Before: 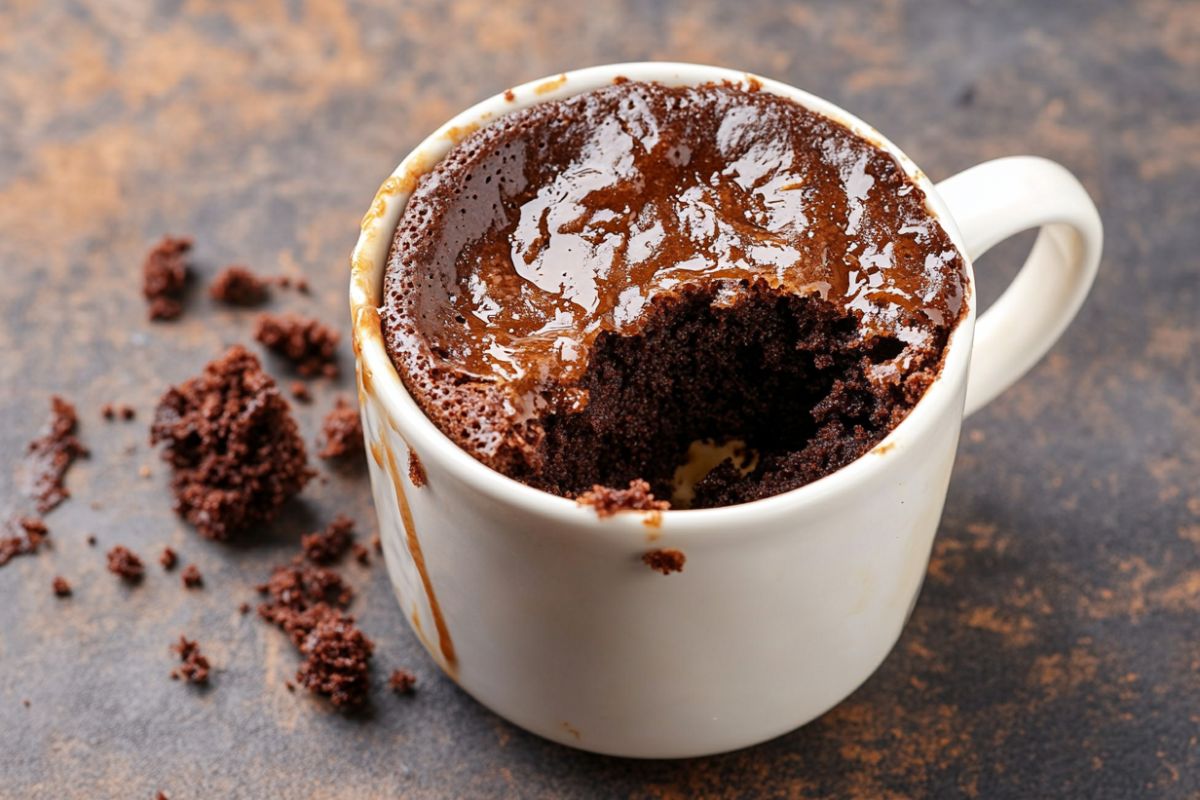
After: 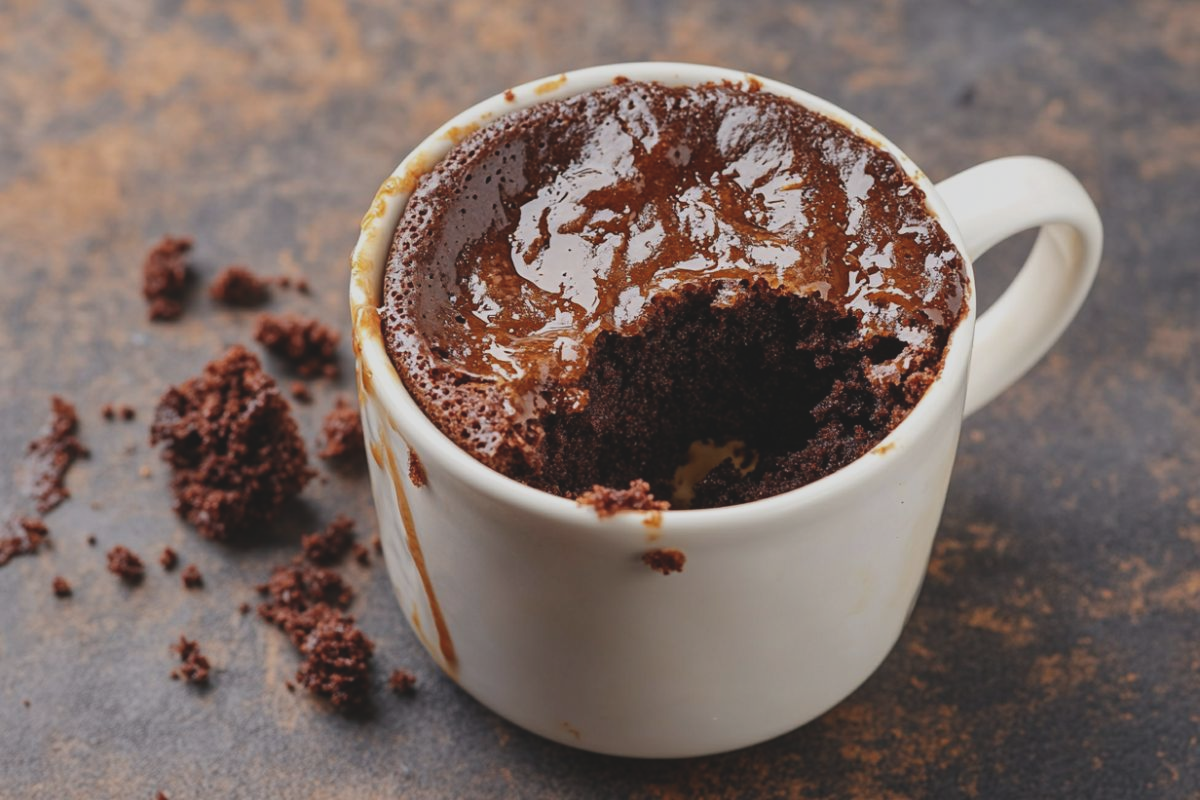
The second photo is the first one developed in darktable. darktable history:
exposure: black level correction -0.015, exposure -0.498 EV, compensate exposure bias true, compensate highlight preservation false
